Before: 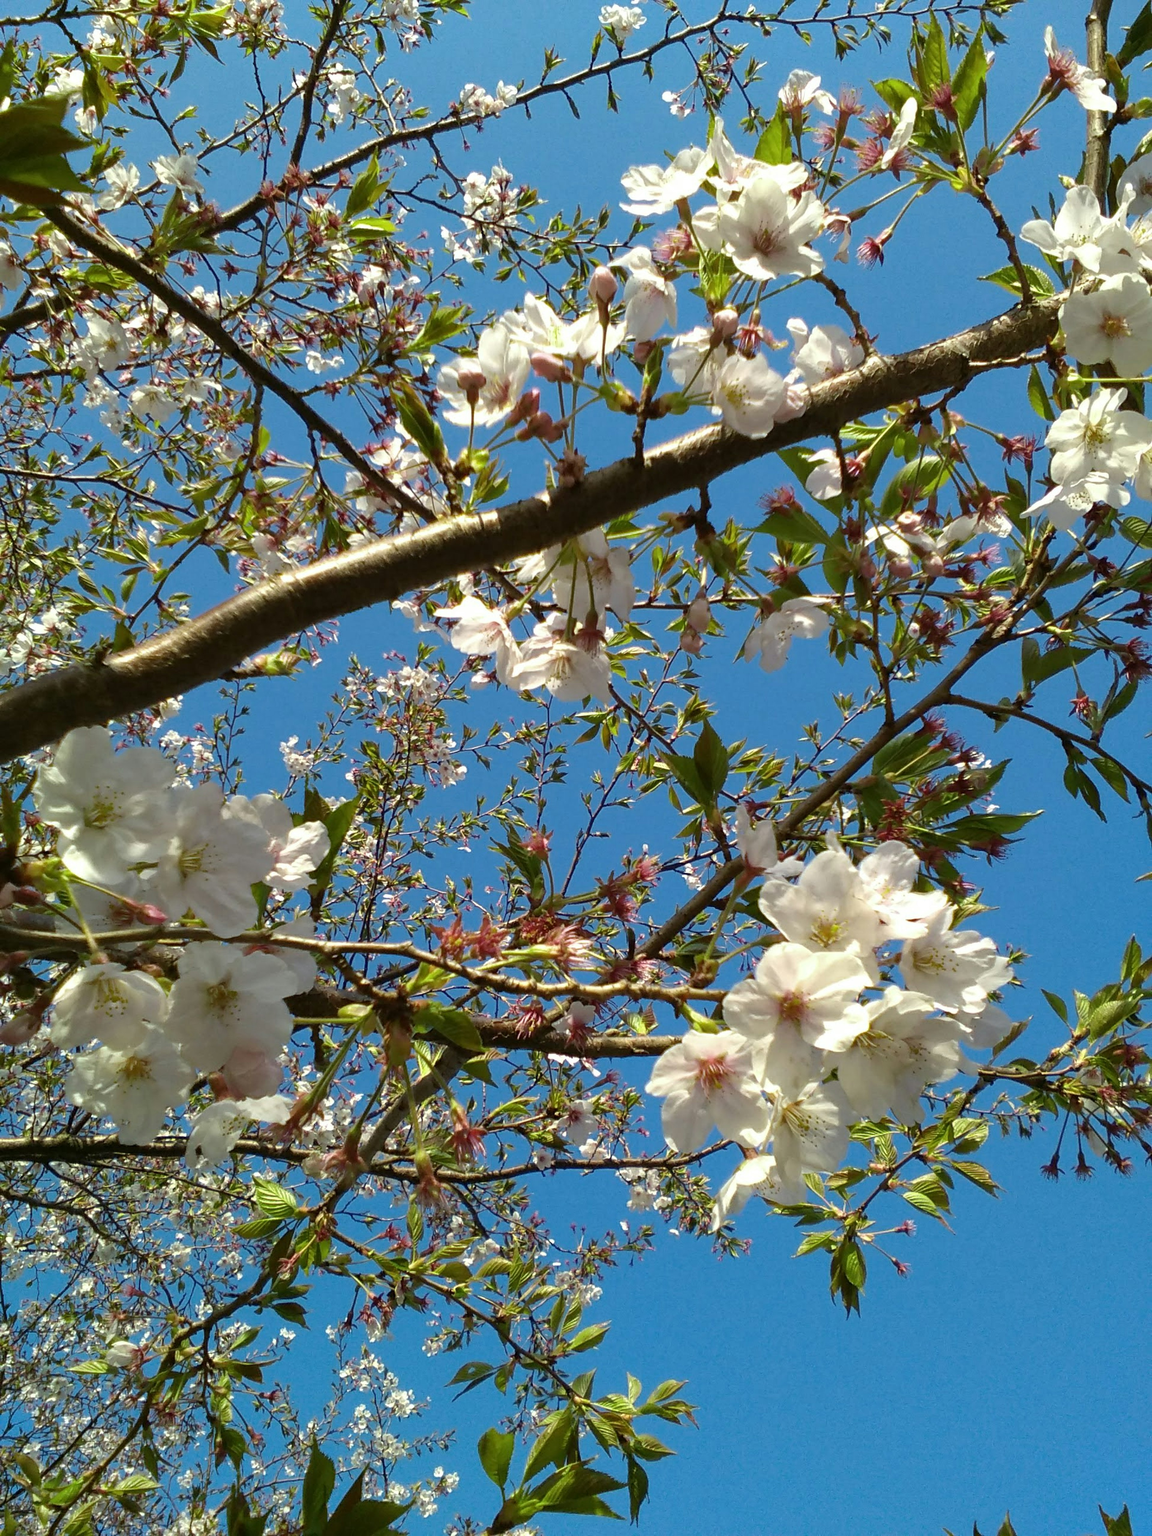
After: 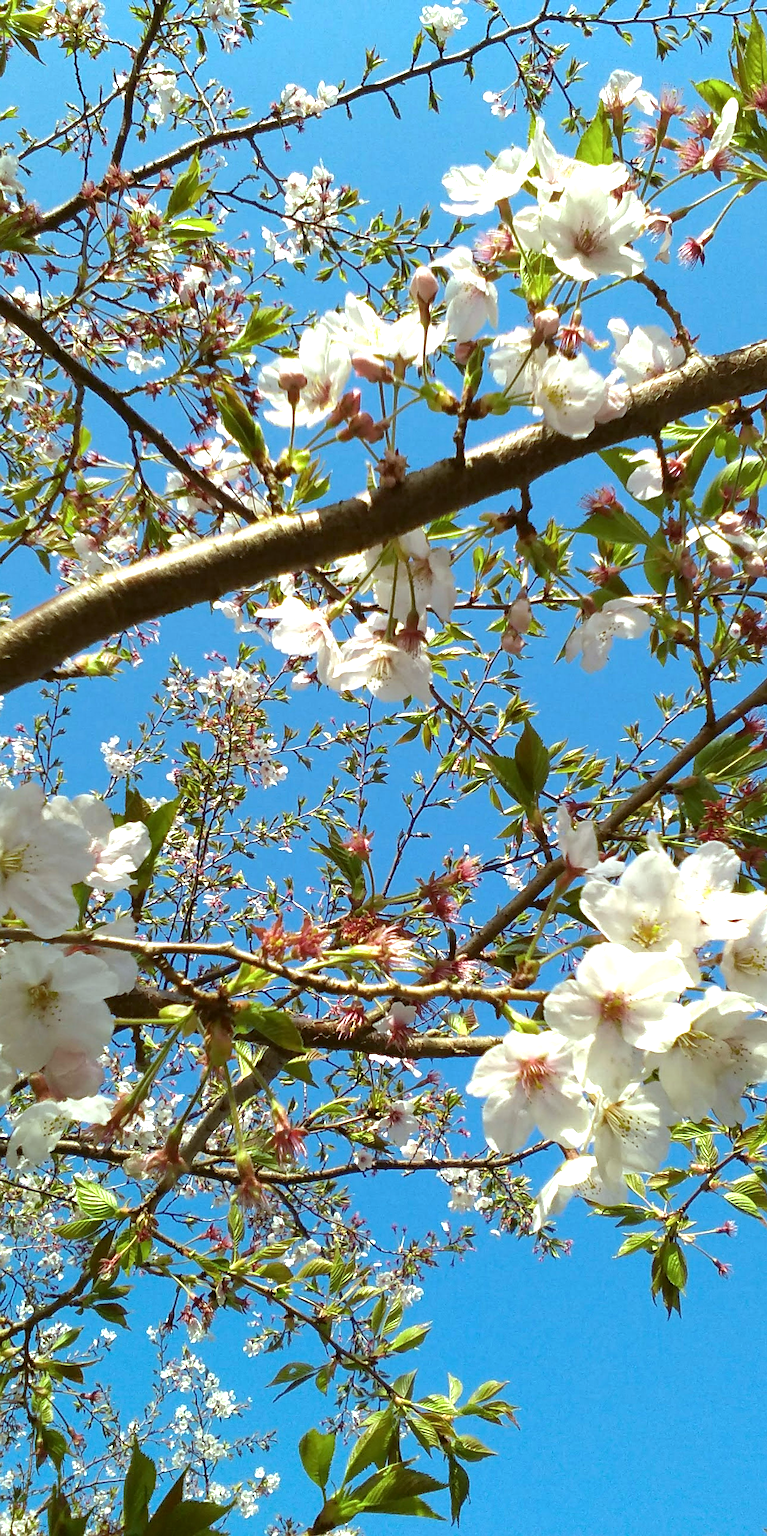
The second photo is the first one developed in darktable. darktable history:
sharpen: radius 1.938
crop and rotate: left 15.577%, right 17.795%
exposure: black level correction 0, exposure 0.691 EV, compensate exposure bias true, compensate highlight preservation false
color correction: highlights a* -5.02, highlights b* -3.52, shadows a* 3.71, shadows b* 4.32
